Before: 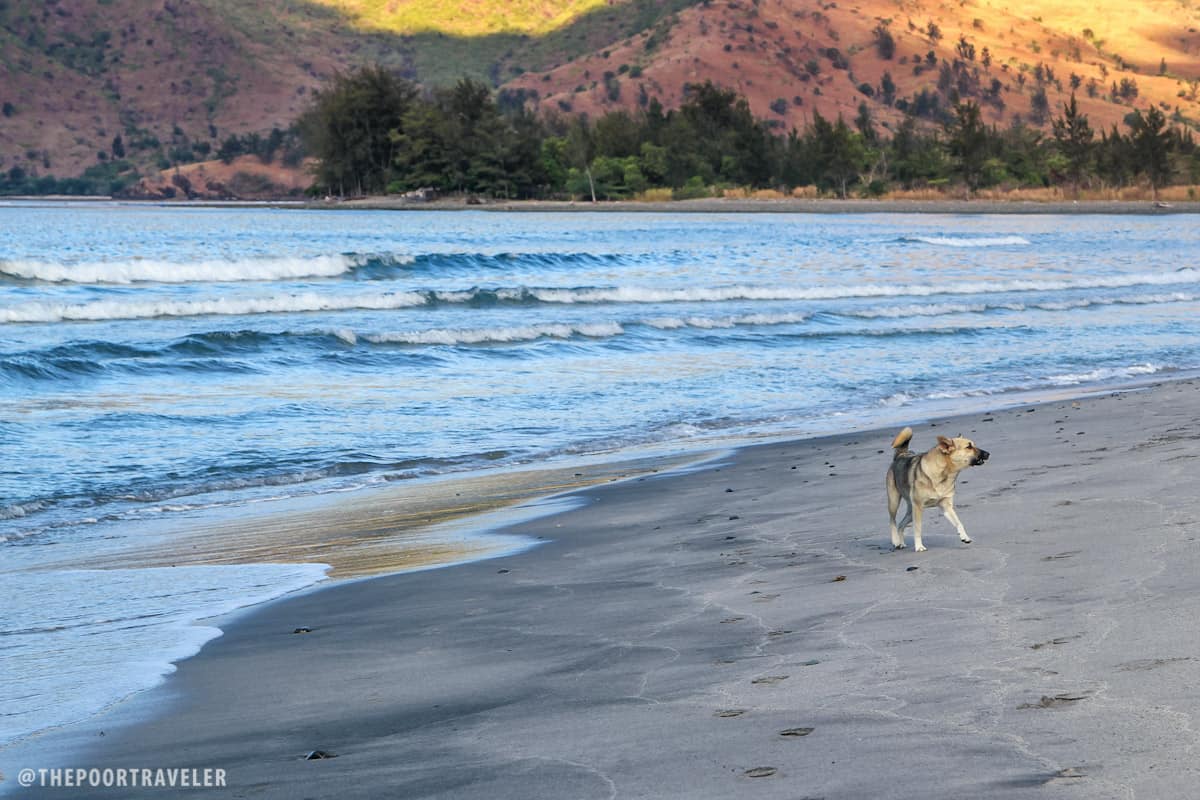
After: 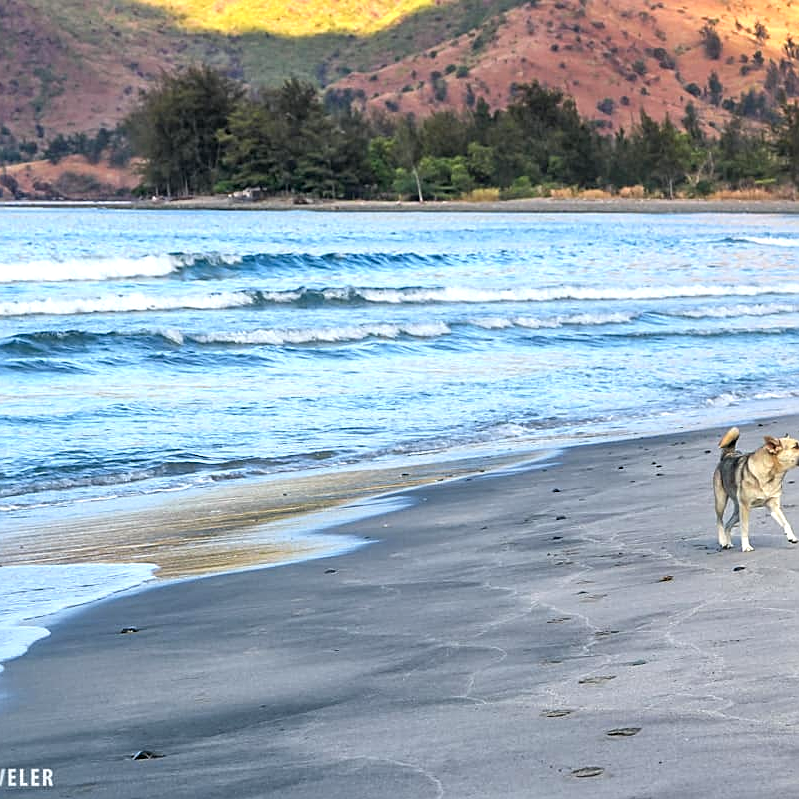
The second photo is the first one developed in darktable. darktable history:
exposure: black level correction 0.001, exposure 0.5 EV, compensate exposure bias true, compensate highlight preservation false
crop and rotate: left 14.436%, right 18.898%
sharpen: on, module defaults
